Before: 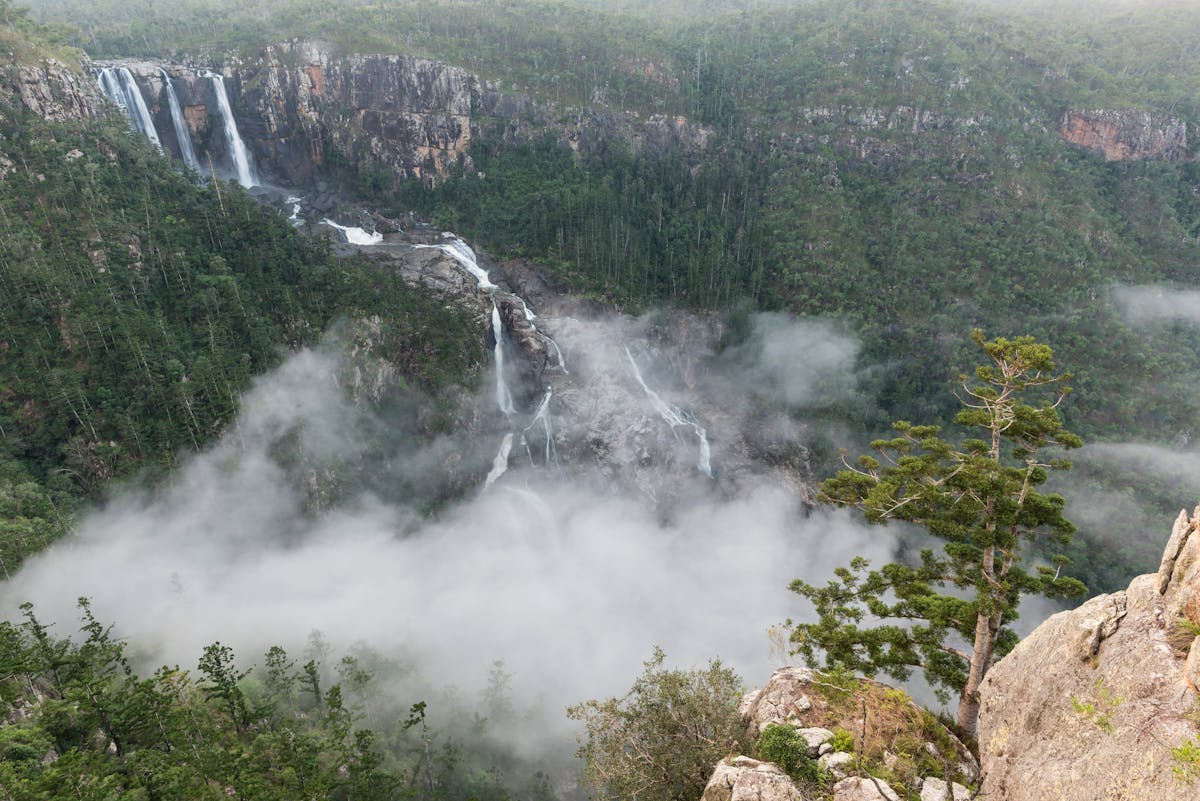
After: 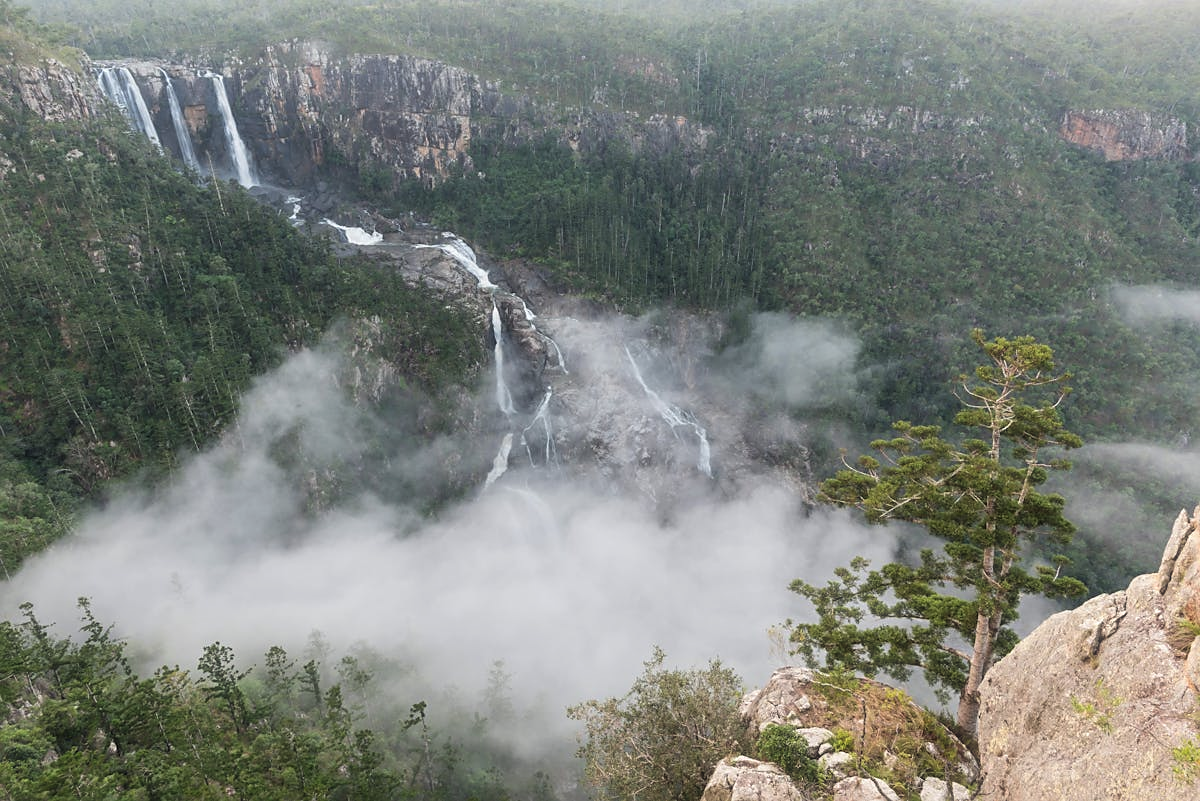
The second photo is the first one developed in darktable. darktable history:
sharpen: radius 1.863, amount 0.394, threshold 1.639
haze removal: strength -0.105, compatibility mode true, adaptive false
